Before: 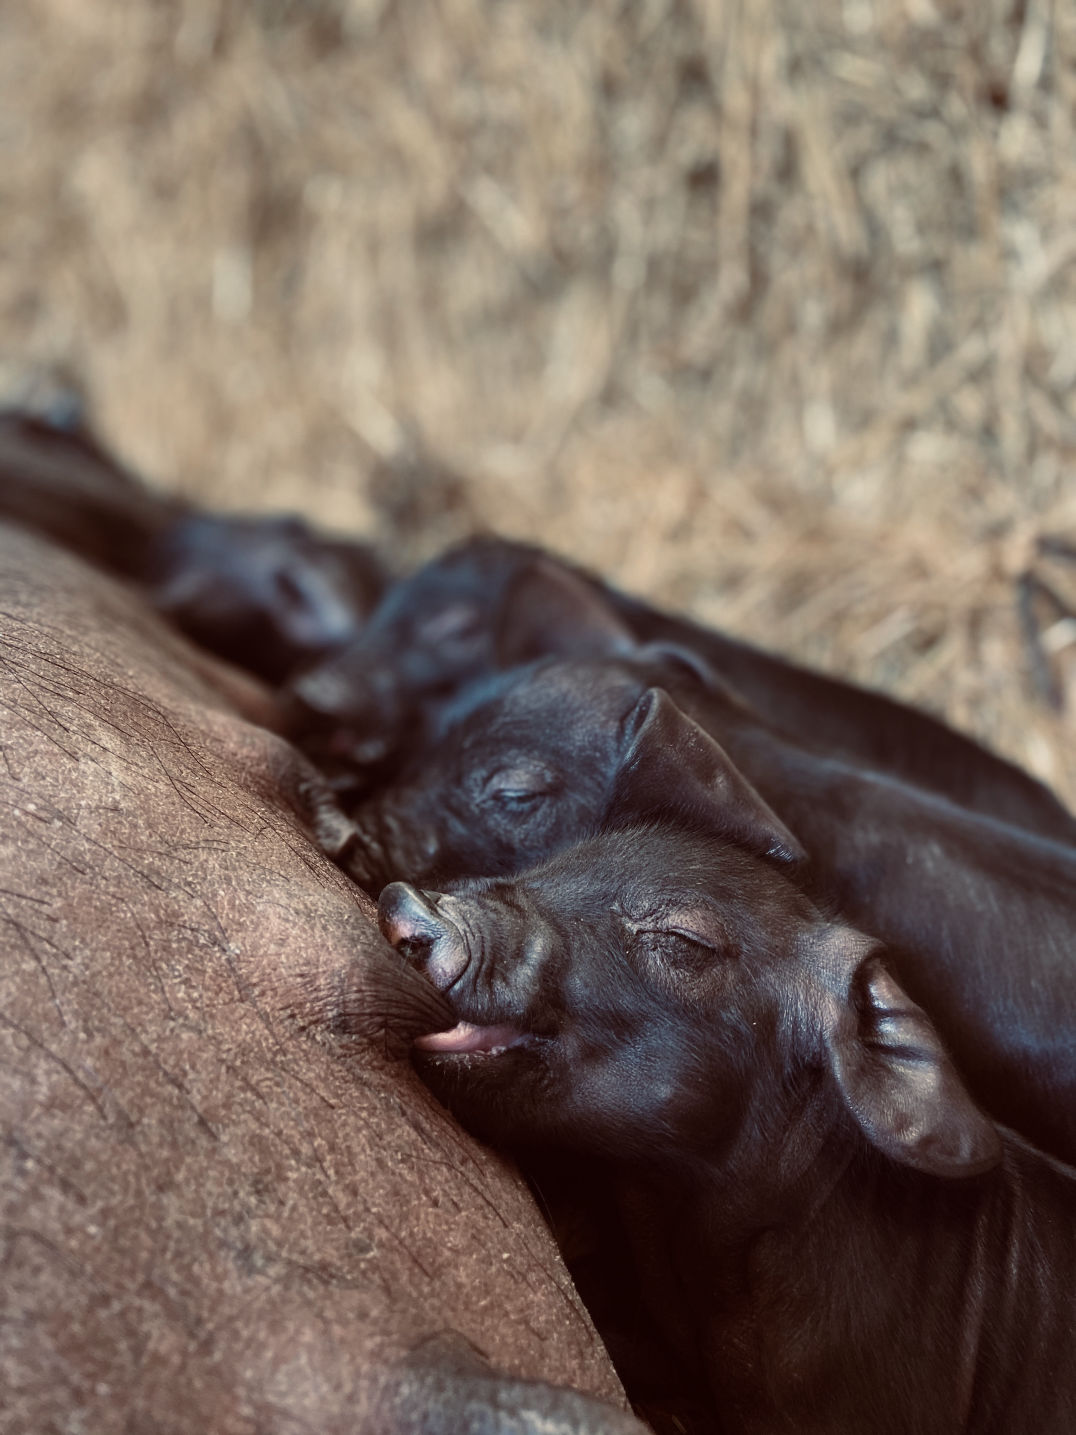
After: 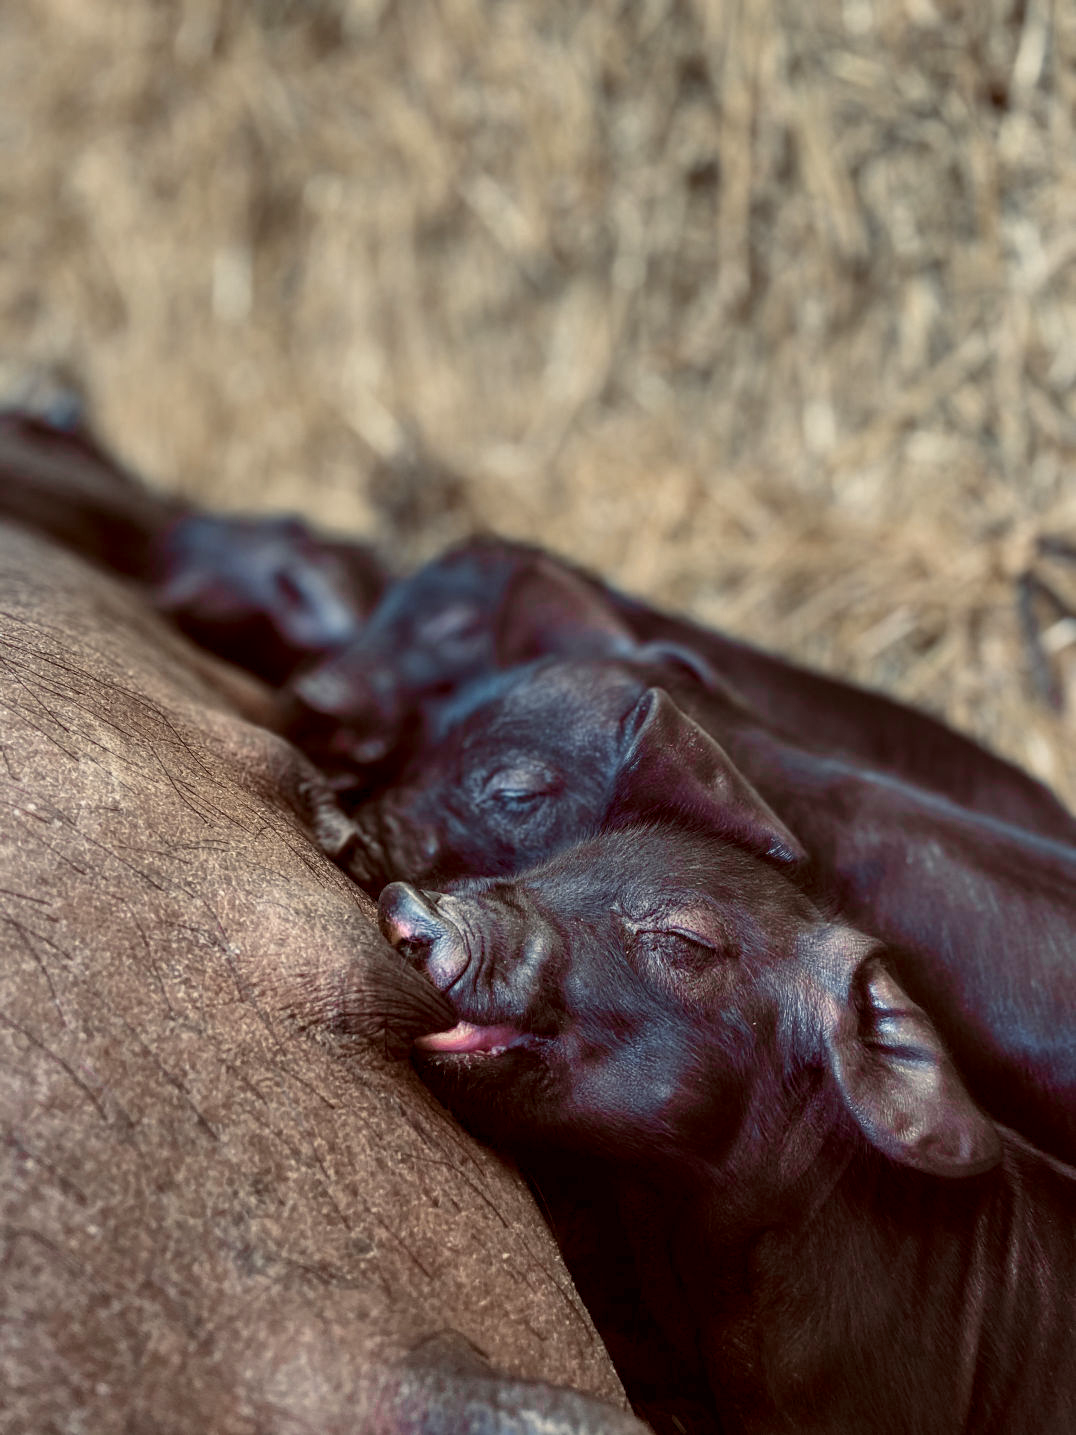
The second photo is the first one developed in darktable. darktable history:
color contrast: green-magenta contrast 1.55, blue-yellow contrast 1.83
local contrast: on, module defaults
color zones: curves: ch0 [(0, 0.6) (0.129, 0.508) (0.193, 0.483) (0.429, 0.5) (0.571, 0.5) (0.714, 0.5) (0.857, 0.5) (1, 0.6)]; ch1 [(0, 0.481) (0.112, 0.245) (0.213, 0.223) (0.429, 0.233) (0.571, 0.231) (0.683, 0.242) (0.857, 0.296) (1, 0.481)]
color balance rgb: perceptual saturation grading › global saturation 40%, global vibrance 15%
